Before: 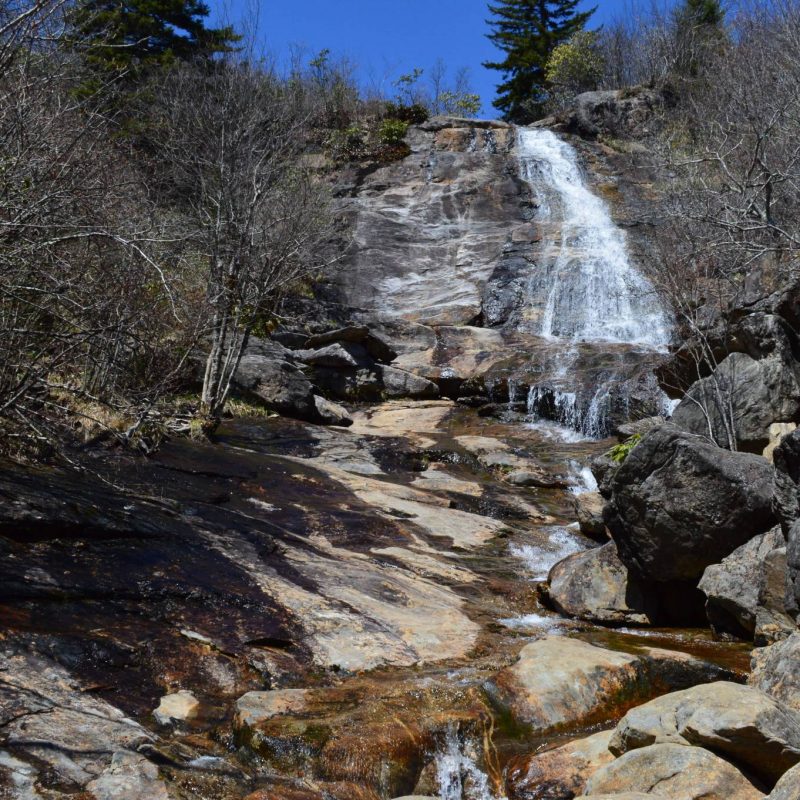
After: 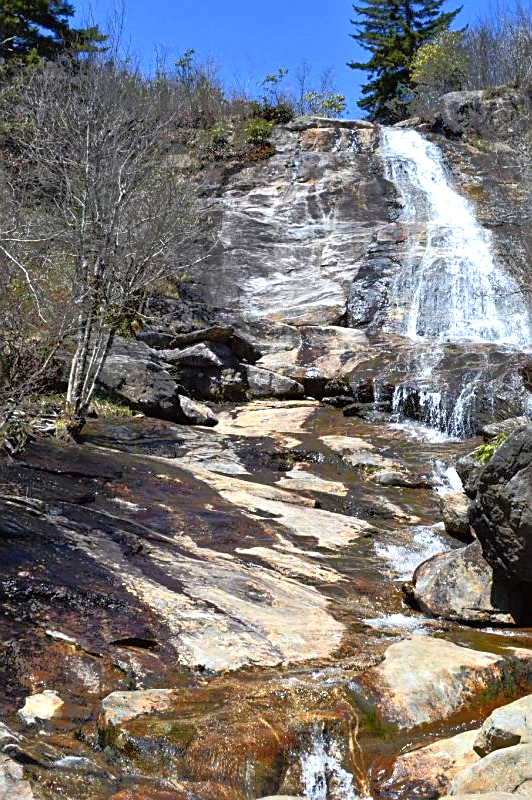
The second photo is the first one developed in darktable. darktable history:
exposure: black level correction 0, exposure 0.7 EV, compensate exposure bias true, compensate highlight preservation false
crop: left 16.899%, right 16.556%
tone equalizer: -8 EV -0.528 EV, -7 EV -0.319 EV, -6 EV -0.083 EV, -5 EV 0.413 EV, -4 EV 0.985 EV, -3 EV 0.791 EV, -2 EV -0.01 EV, -1 EV 0.14 EV, +0 EV -0.012 EV, smoothing 1
sharpen: on, module defaults
